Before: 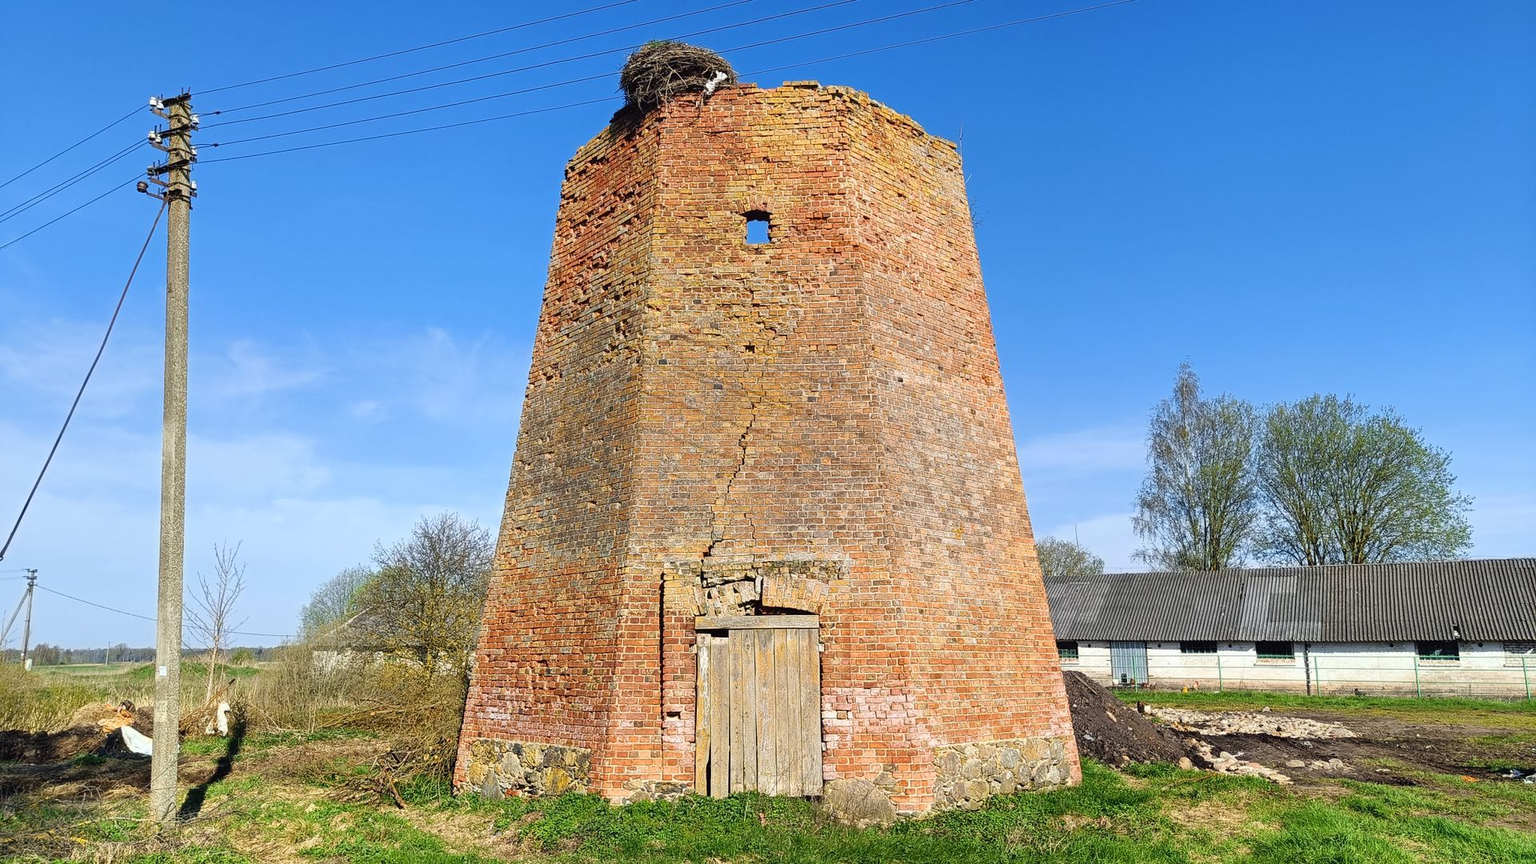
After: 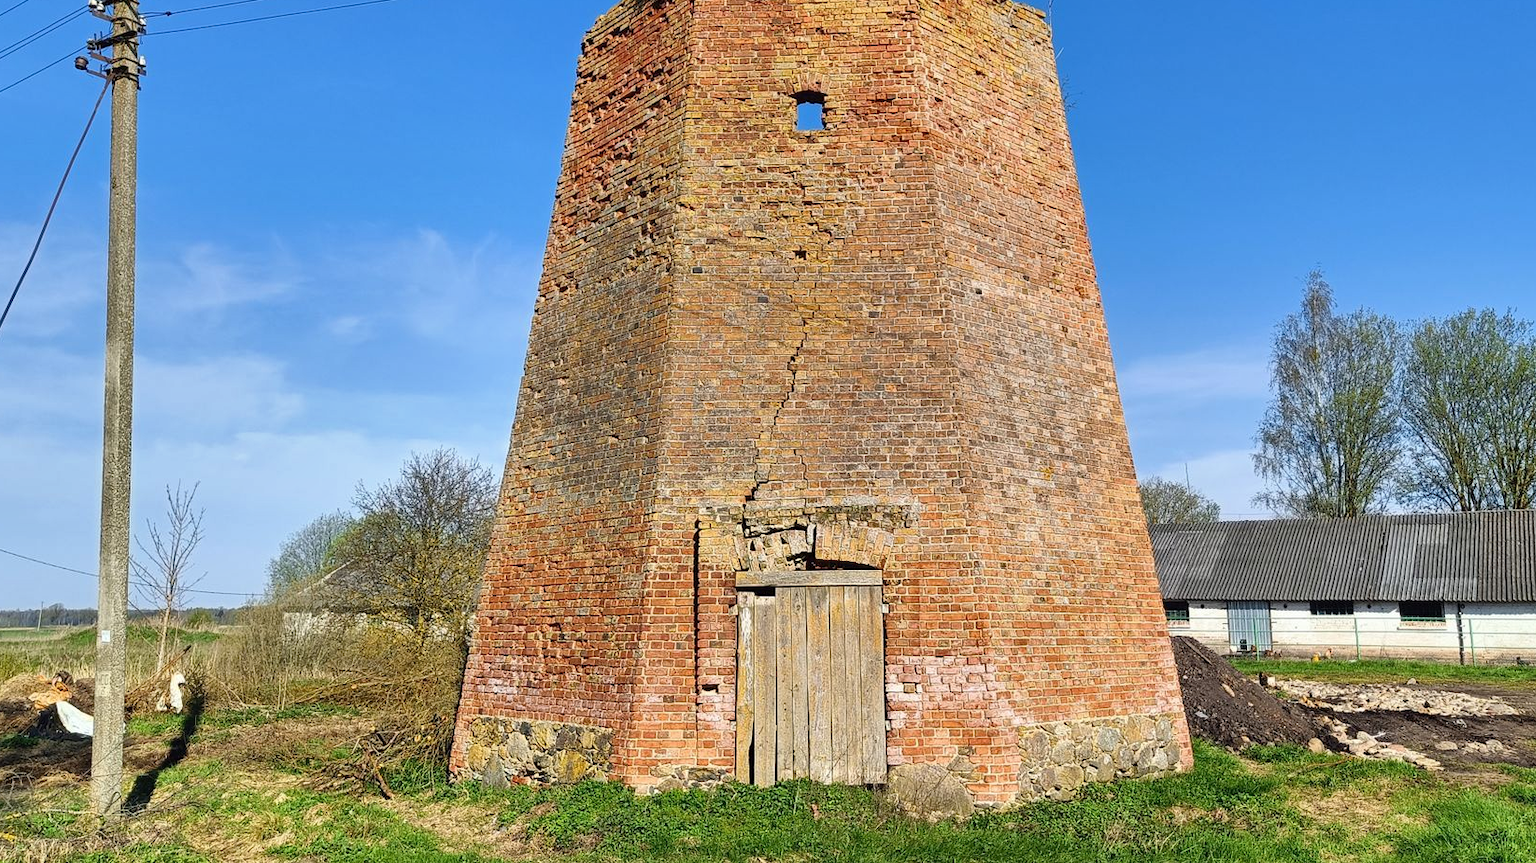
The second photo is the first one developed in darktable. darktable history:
crop and rotate: left 4.842%, top 15.51%, right 10.668%
shadows and highlights: shadows 40, highlights -54, highlights color adjustment 46%, low approximation 0.01, soften with gaussian
